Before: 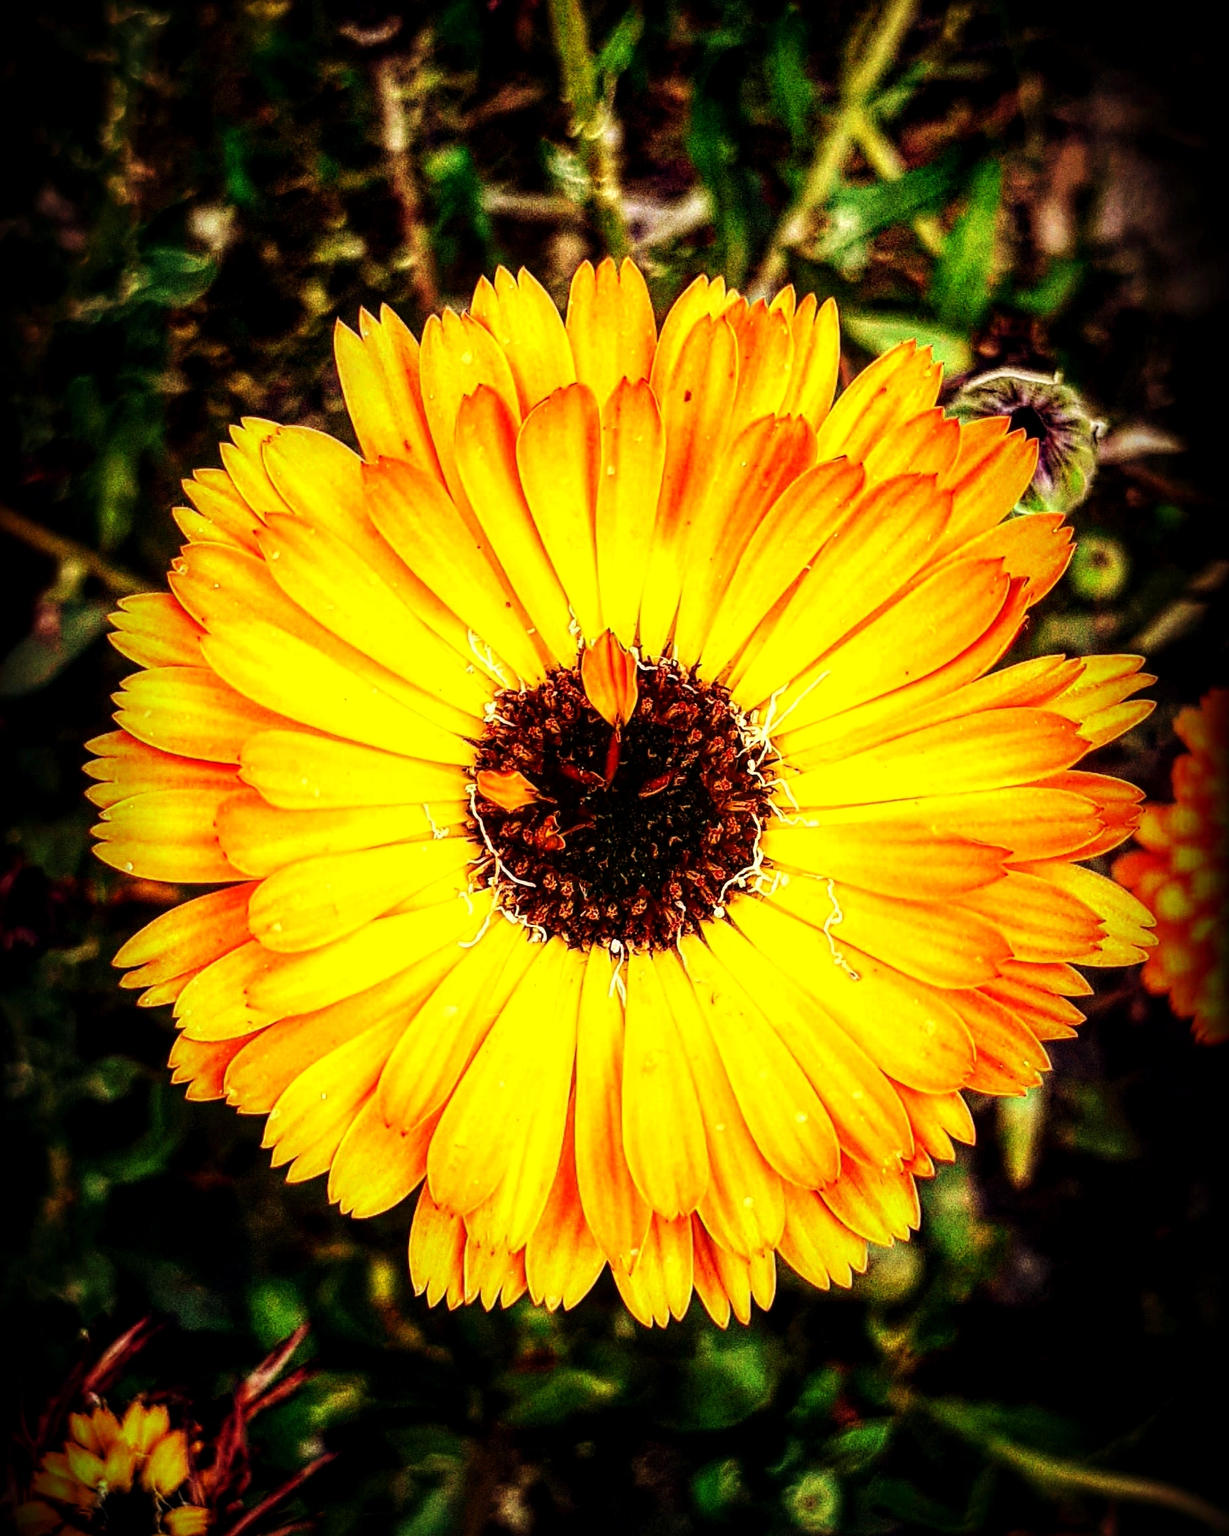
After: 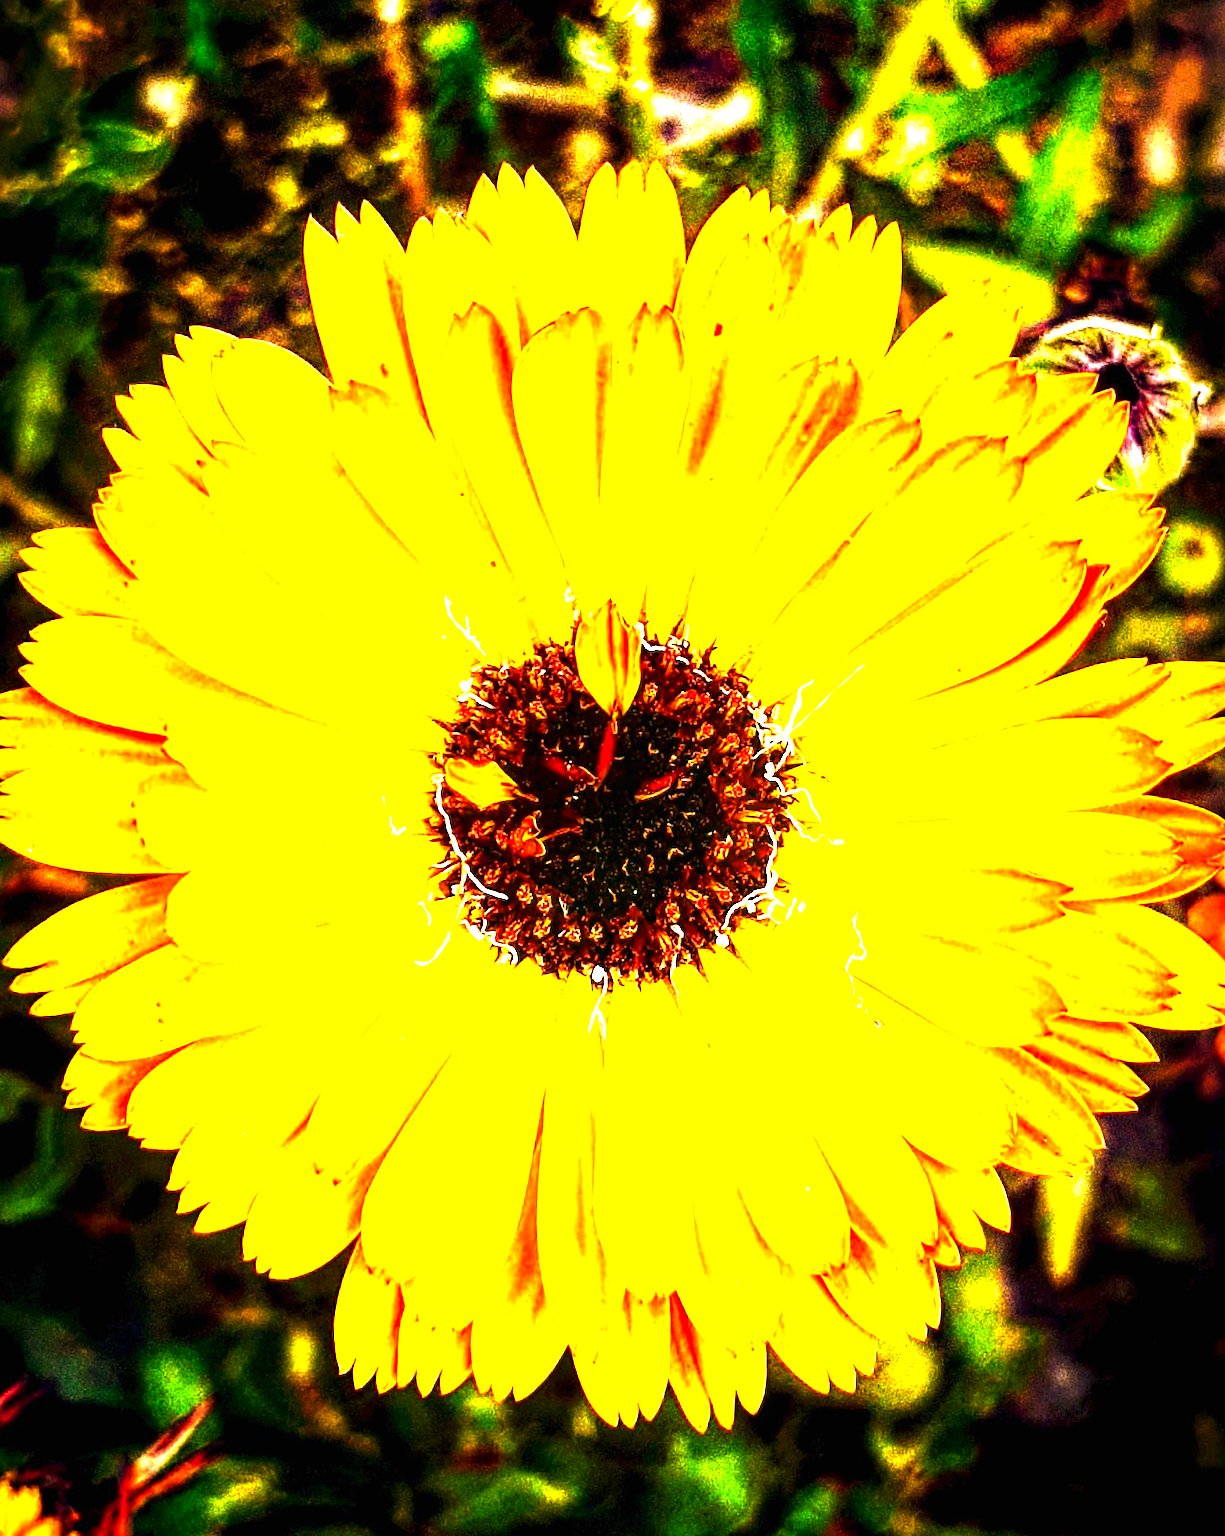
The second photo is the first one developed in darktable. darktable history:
crop and rotate: angle -3.09°, left 5.383%, top 5.182%, right 4.645%, bottom 4.594%
exposure: black level correction 0, exposure 0.948 EV, compensate highlight preservation false
color balance rgb: linear chroma grading › global chroma 15.501%, perceptual saturation grading › global saturation 0.52%, perceptual brilliance grading › global brilliance 30.41%
